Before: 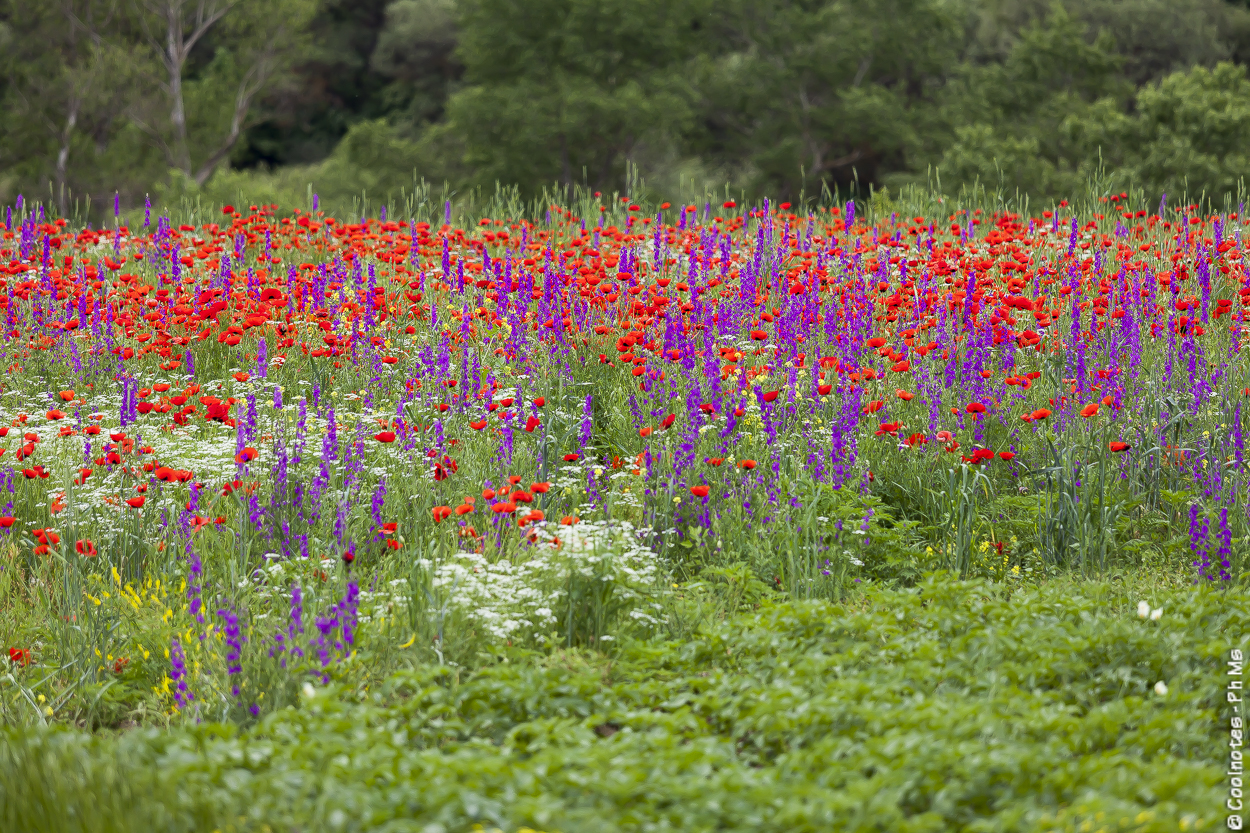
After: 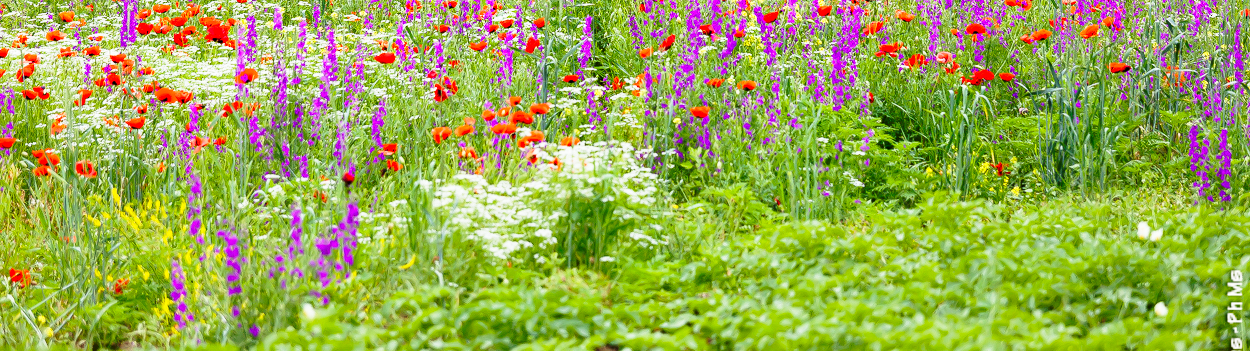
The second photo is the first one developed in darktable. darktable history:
base curve: curves: ch0 [(0, 0) (0.028, 0.03) (0.121, 0.232) (0.46, 0.748) (0.859, 0.968) (1, 1)], preserve colors none
crop: top 45.608%, bottom 12.164%
contrast brightness saturation: saturation 0.099
